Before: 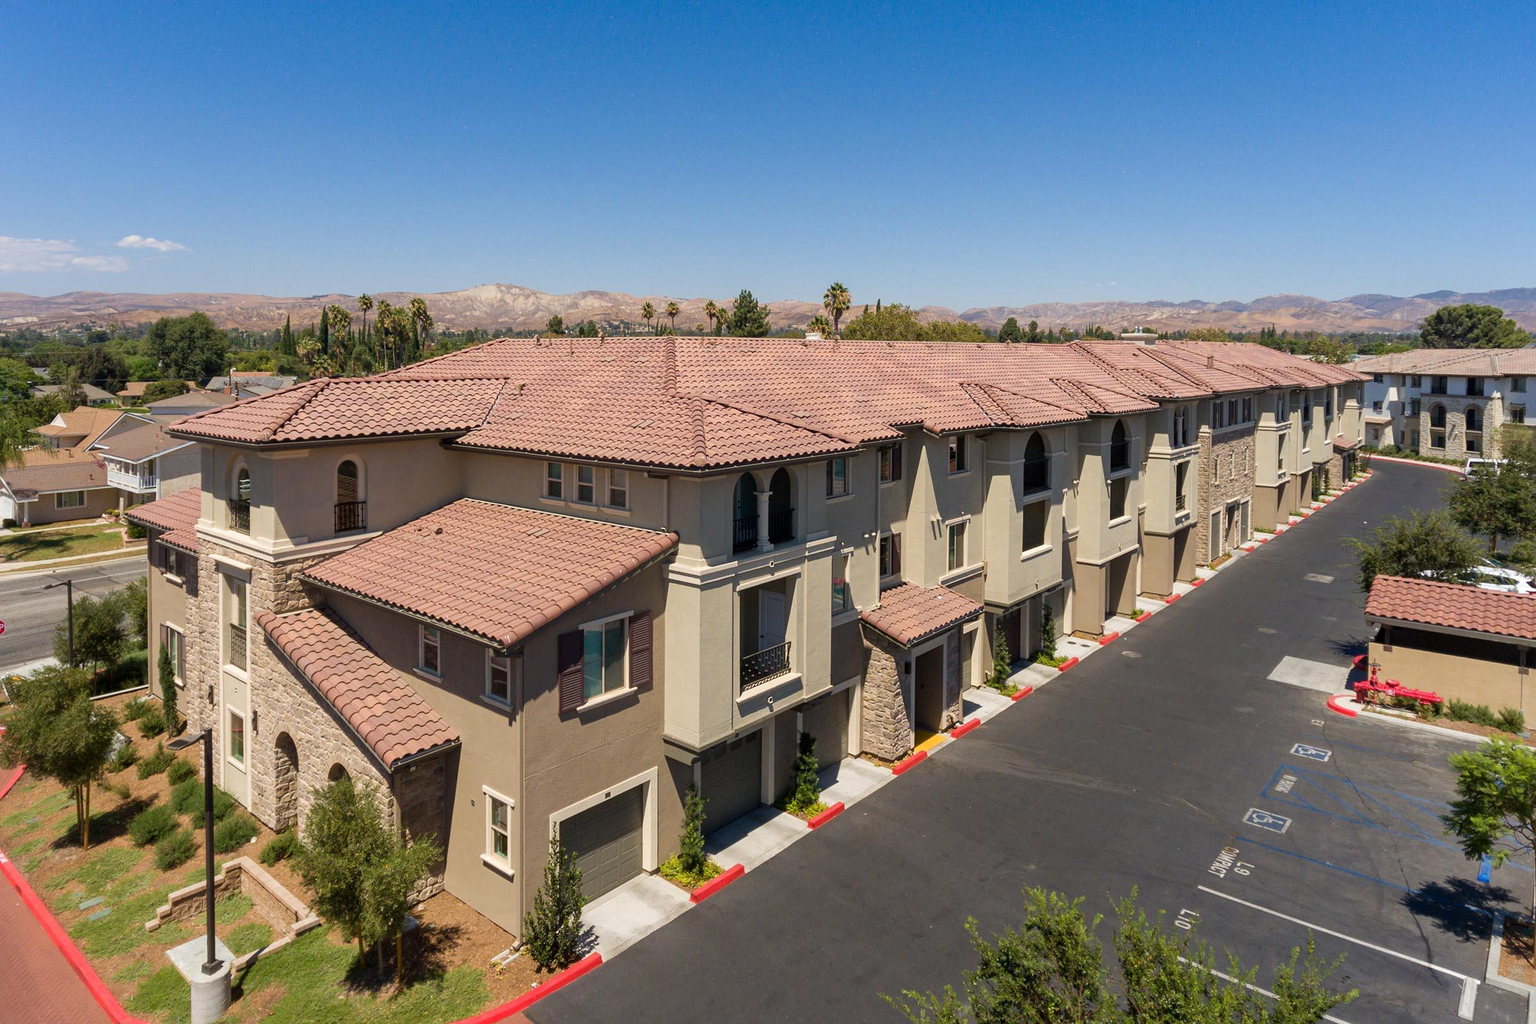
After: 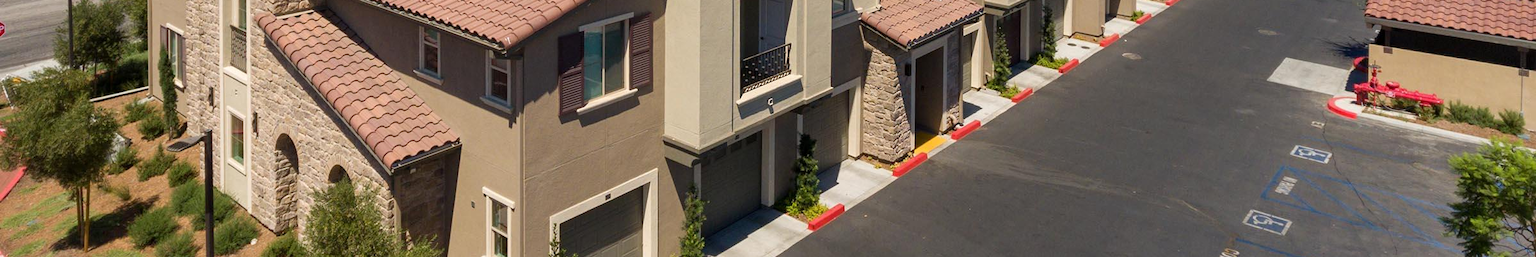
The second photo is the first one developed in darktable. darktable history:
crop and rotate: top 58.523%, bottom 16.316%
